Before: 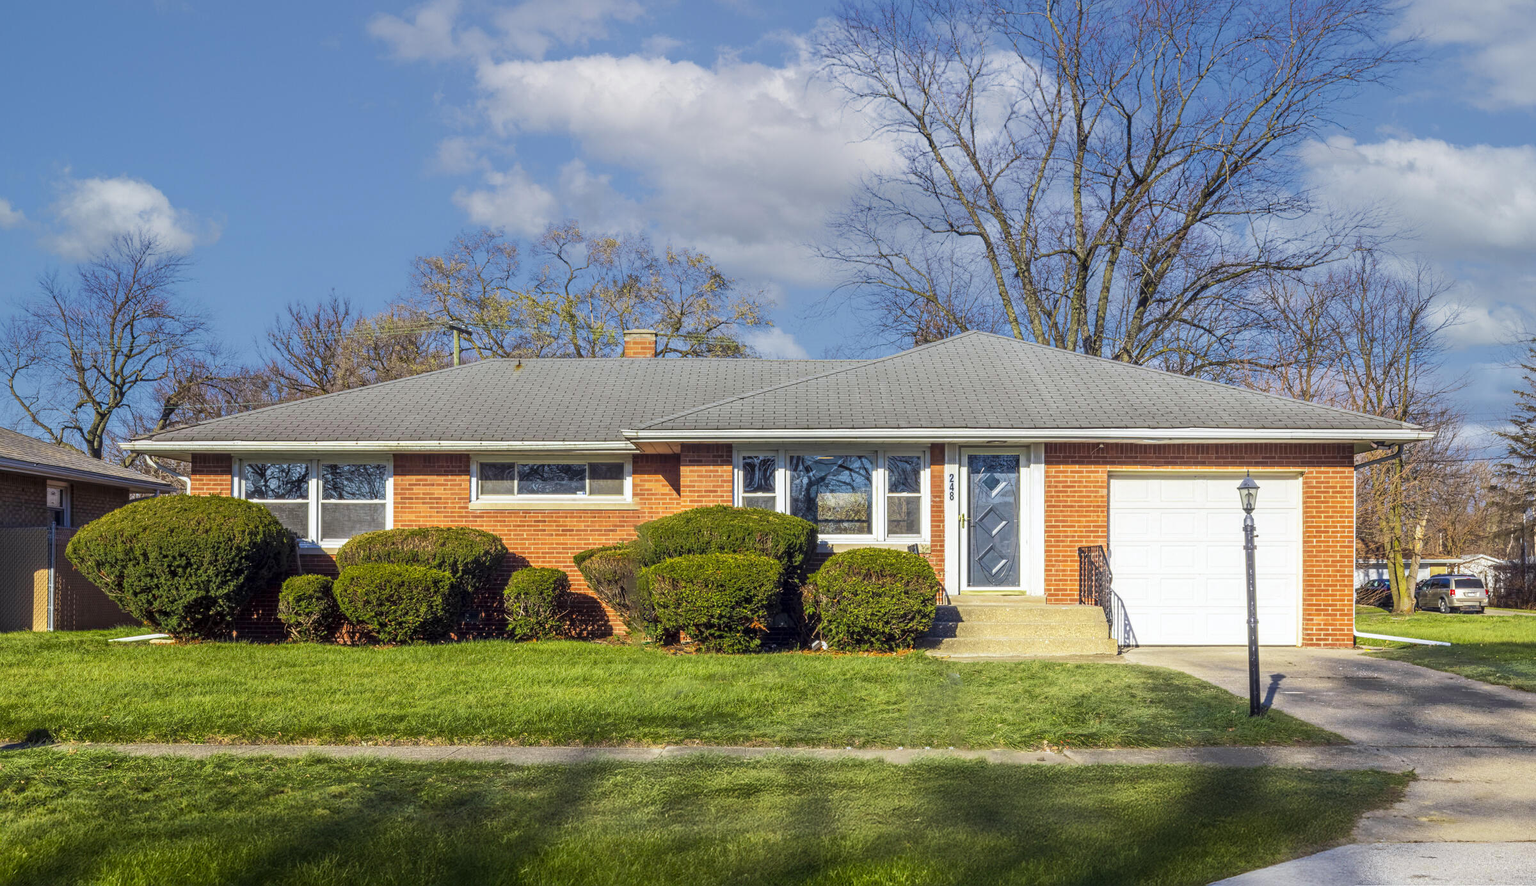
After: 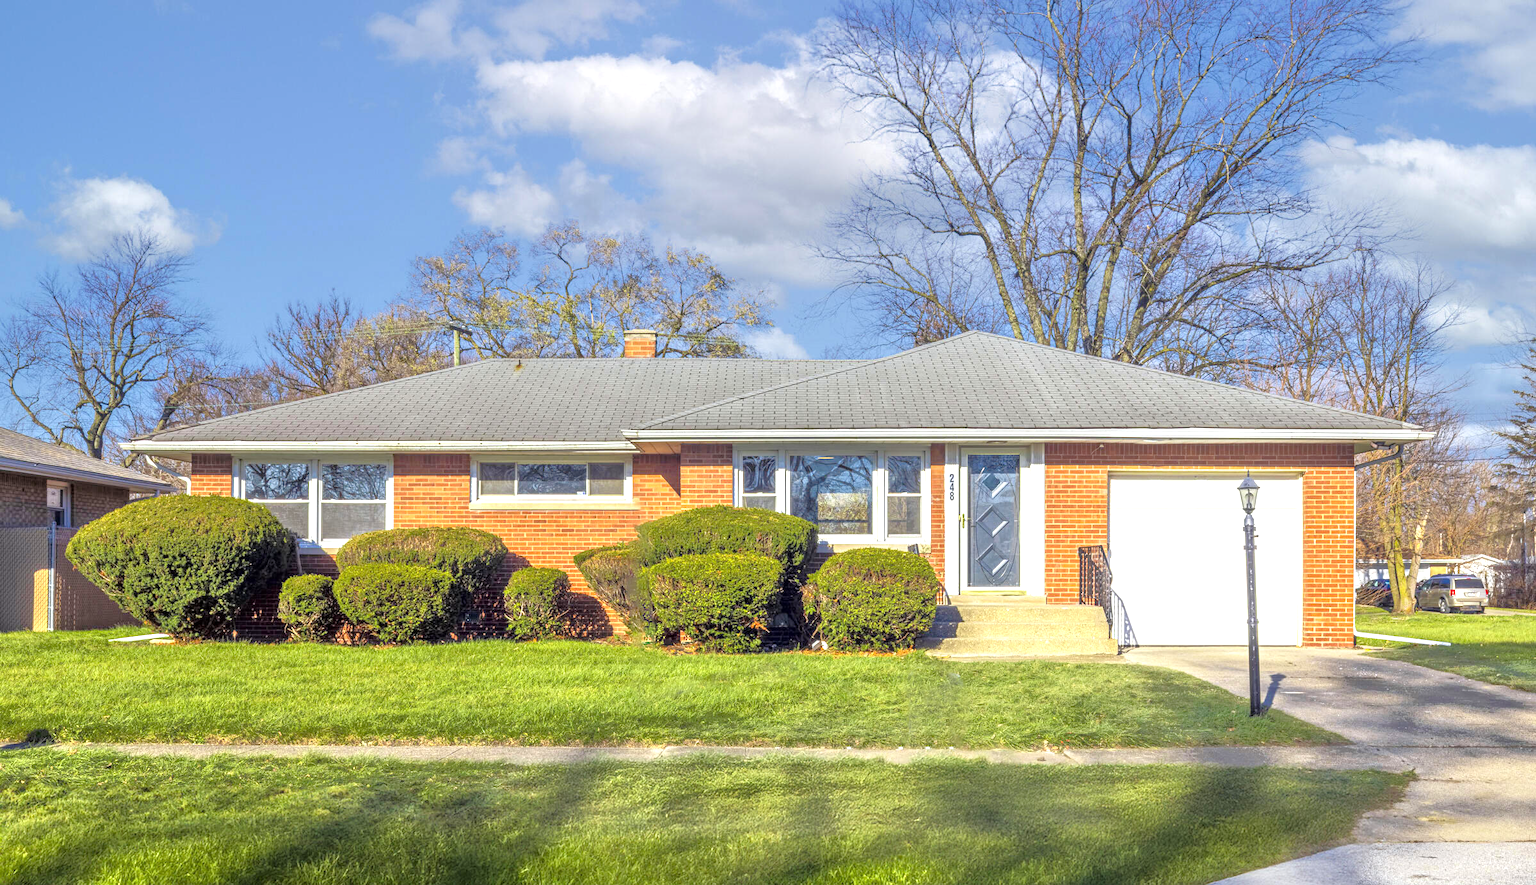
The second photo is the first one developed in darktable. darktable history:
tone equalizer: -7 EV 0.15 EV, -6 EV 0.6 EV, -5 EV 1.15 EV, -4 EV 1.33 EV, -3 EV 1.15 EV, -2 EV 0.6 EV, -1 EV 0.15 EV, mask exposure compensation -0.5 EV
white balance: emerald 1
exposure: exposure 0.493 EV, compensate highlight preservation false
